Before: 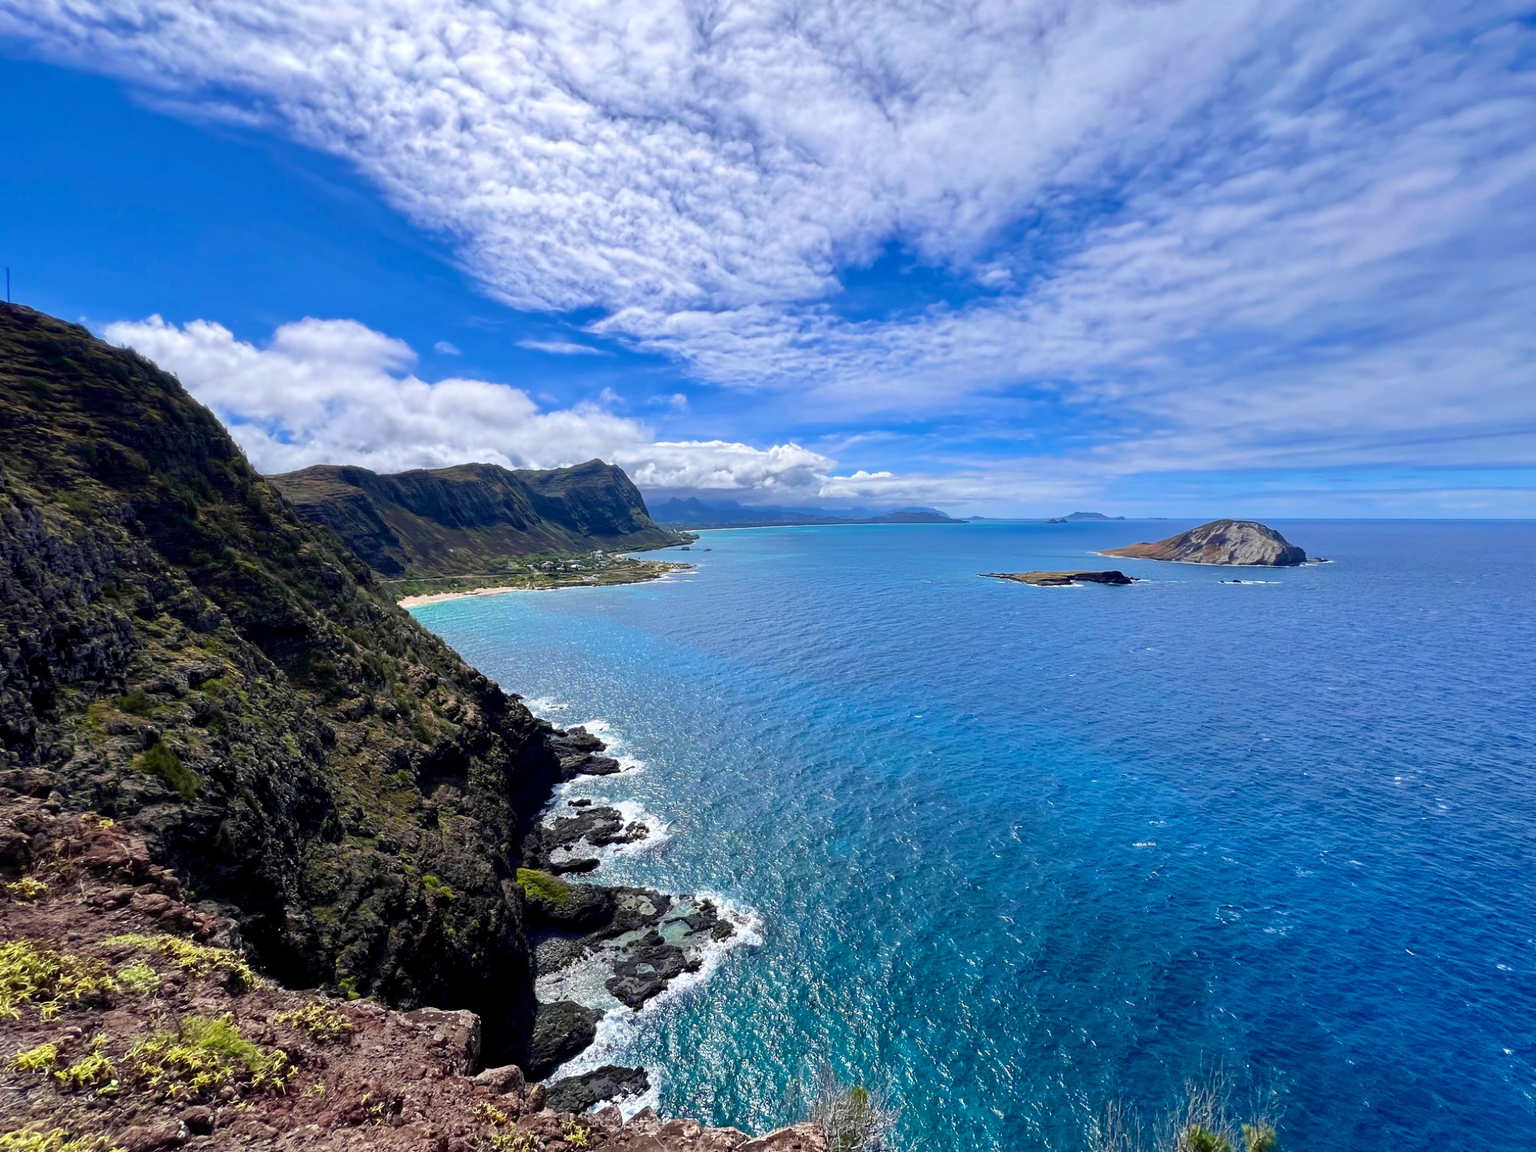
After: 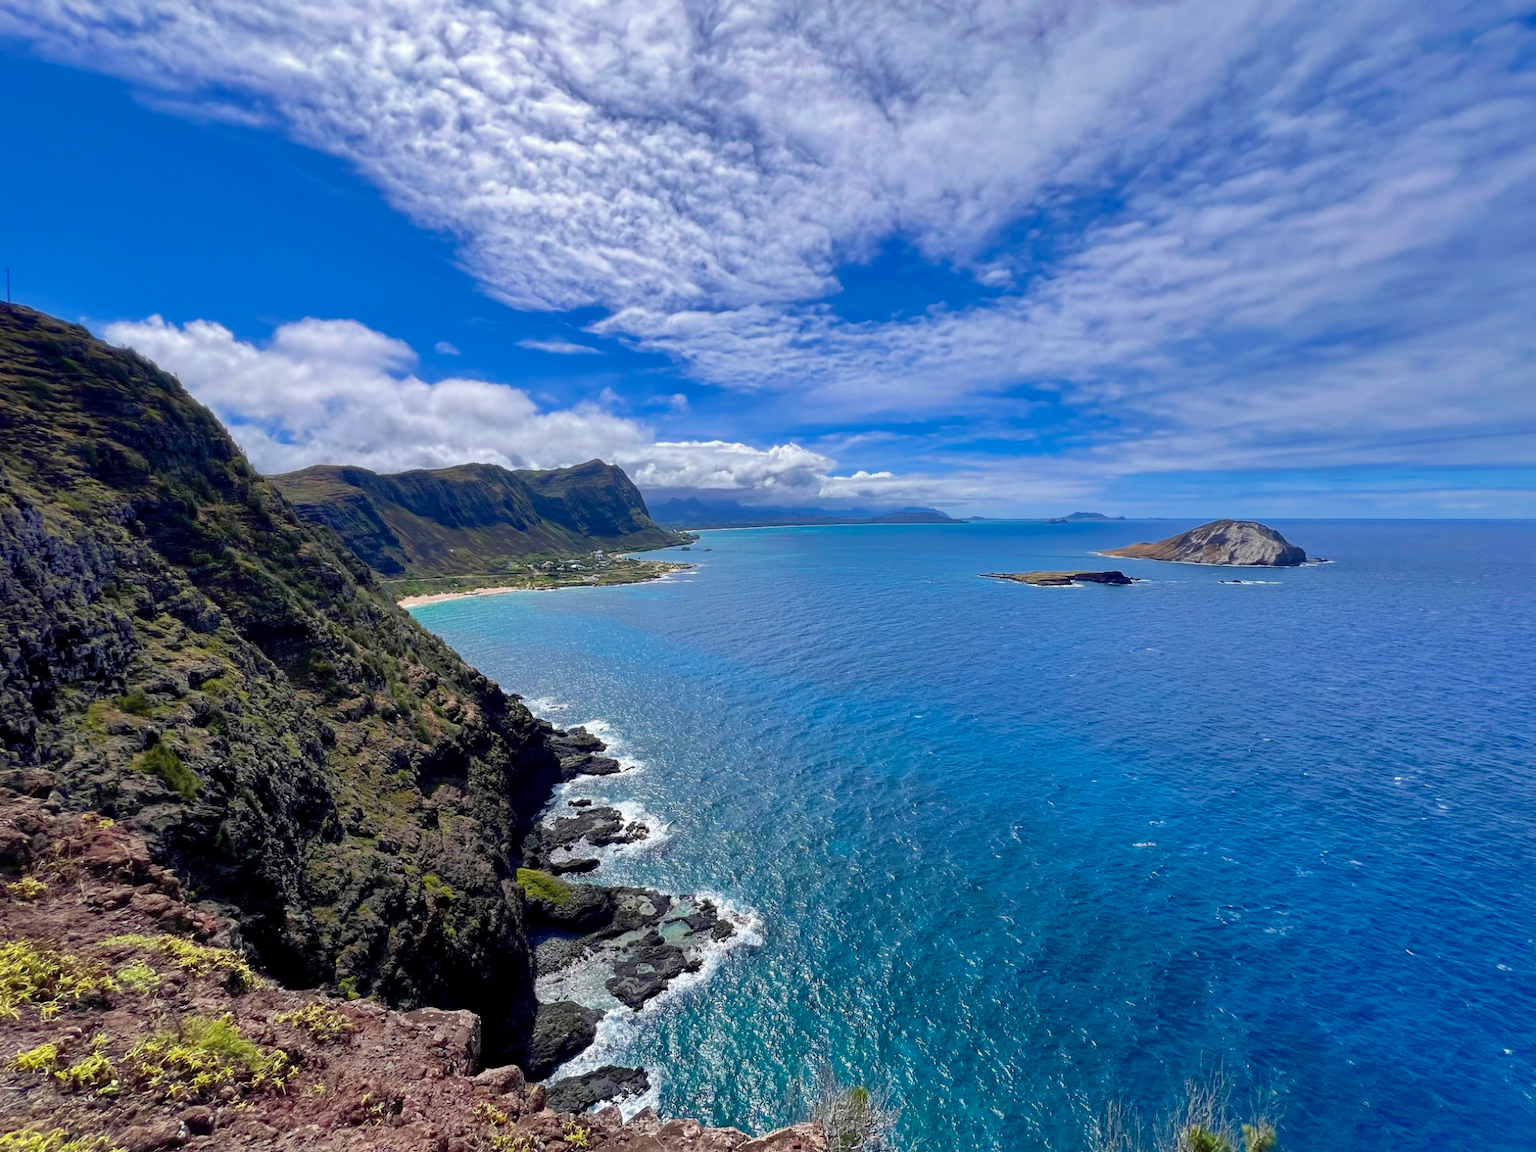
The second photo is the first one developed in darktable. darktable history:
color zones: curves: ch0 [(0, 0.5) (0.143, 0.5) (0.286, 0.5) (0.429, 0.495) (0.571, 0.437) (0.714, 0.44) (0.857, 0.496) (1, 0.5)]
shadows and highlights: on, module defaults
